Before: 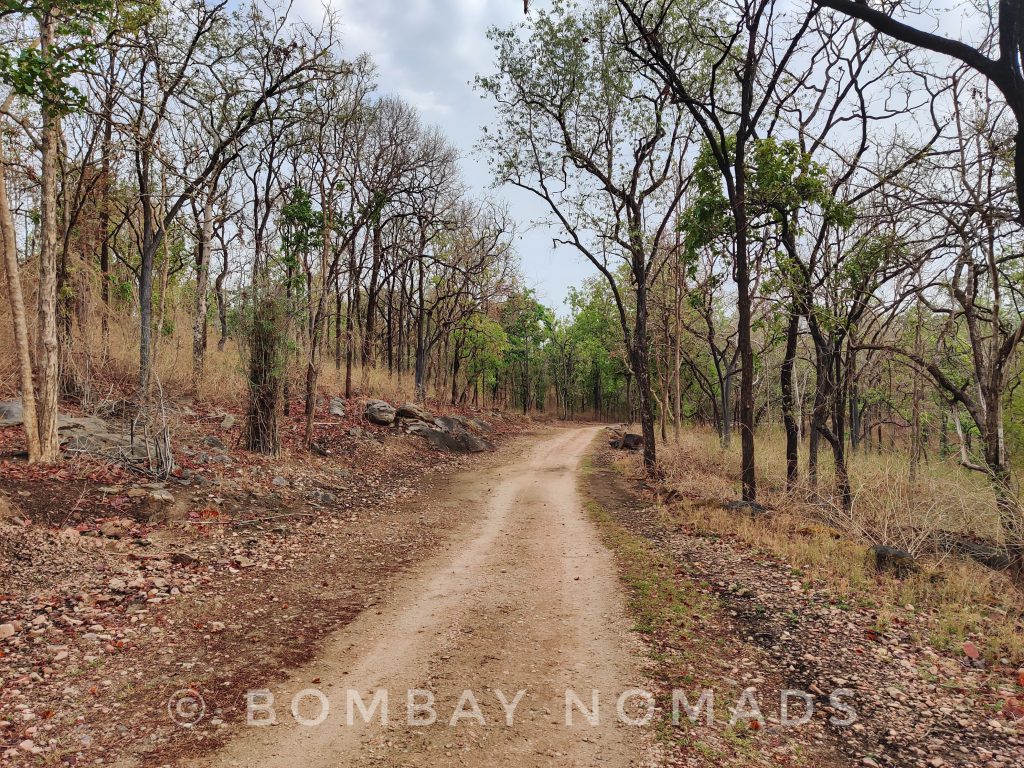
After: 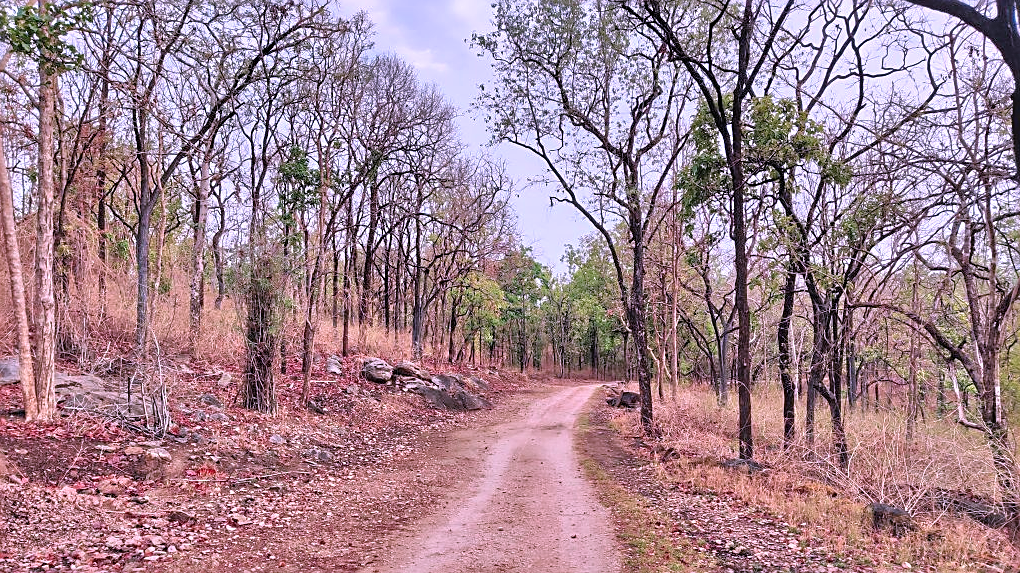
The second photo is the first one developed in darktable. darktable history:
tone equalizer: -7 EV 0.15 EV, -6 EV 0.6 EV, -5 EV 1.15 EV, -4 EV 1.33 EV, -3 EV 1.15 EV, -2 EV 0.6 EV, -1 EV 0.15 EV, mask exposure compensation -0.5 EV
crop: left 0.387%, top 5.469%, bottom 19.809%
color balance: gamma [0.9, 0.988, 0.975, 1.025], gain [1.05, 1, 1, 1]
sharpen: on, module defaults
color correction: highlights a* 15.03, highlights b* -25.07
